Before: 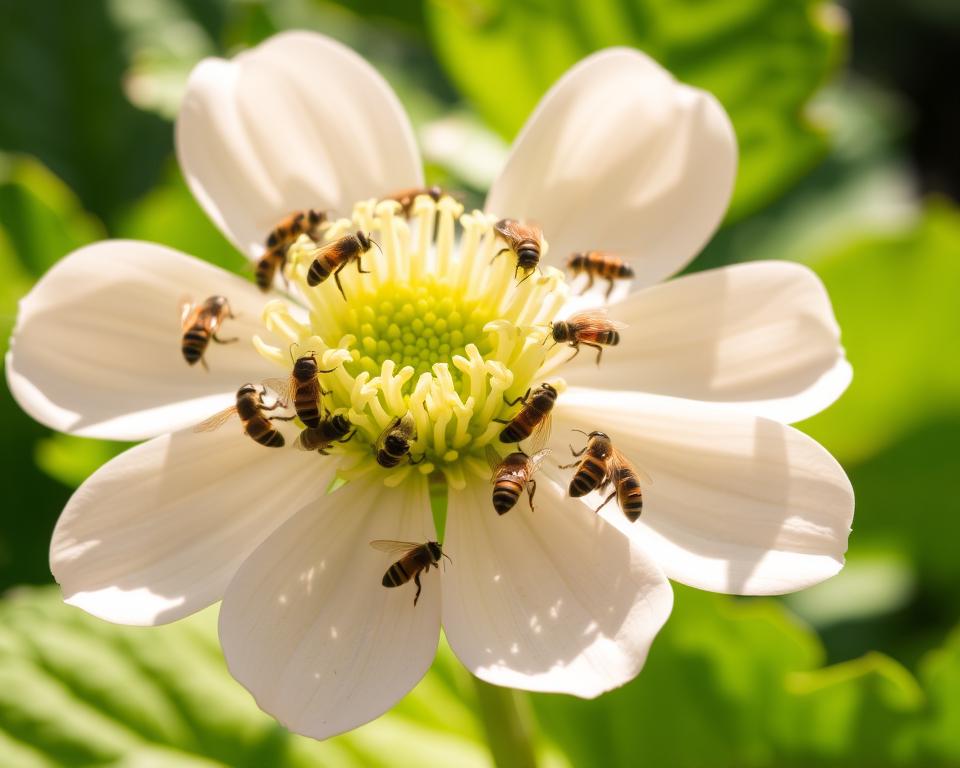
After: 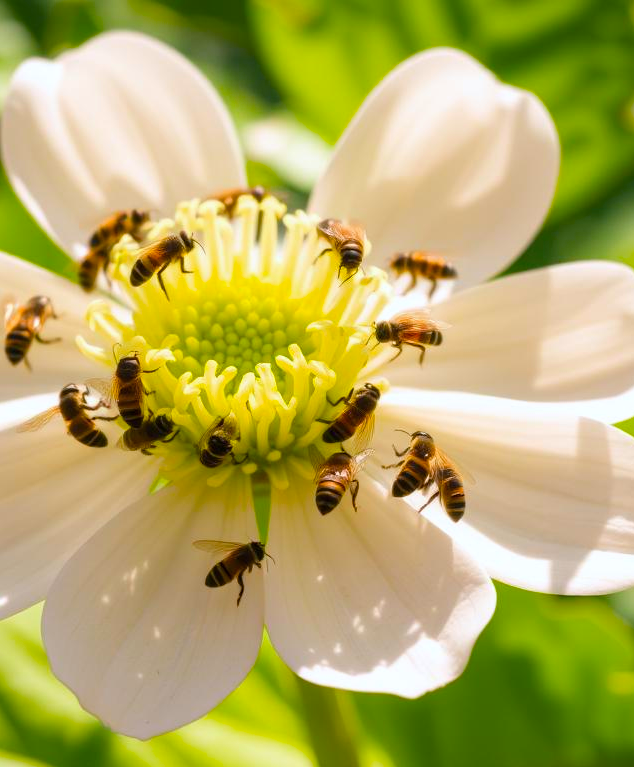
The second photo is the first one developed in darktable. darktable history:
white balance: red 0.98, blue 1.034
color balance rgb: perceptual saturation grading › global saturation 25%, global vibrance 20%
crop and rotate: left 18.442%, right 15.508%
